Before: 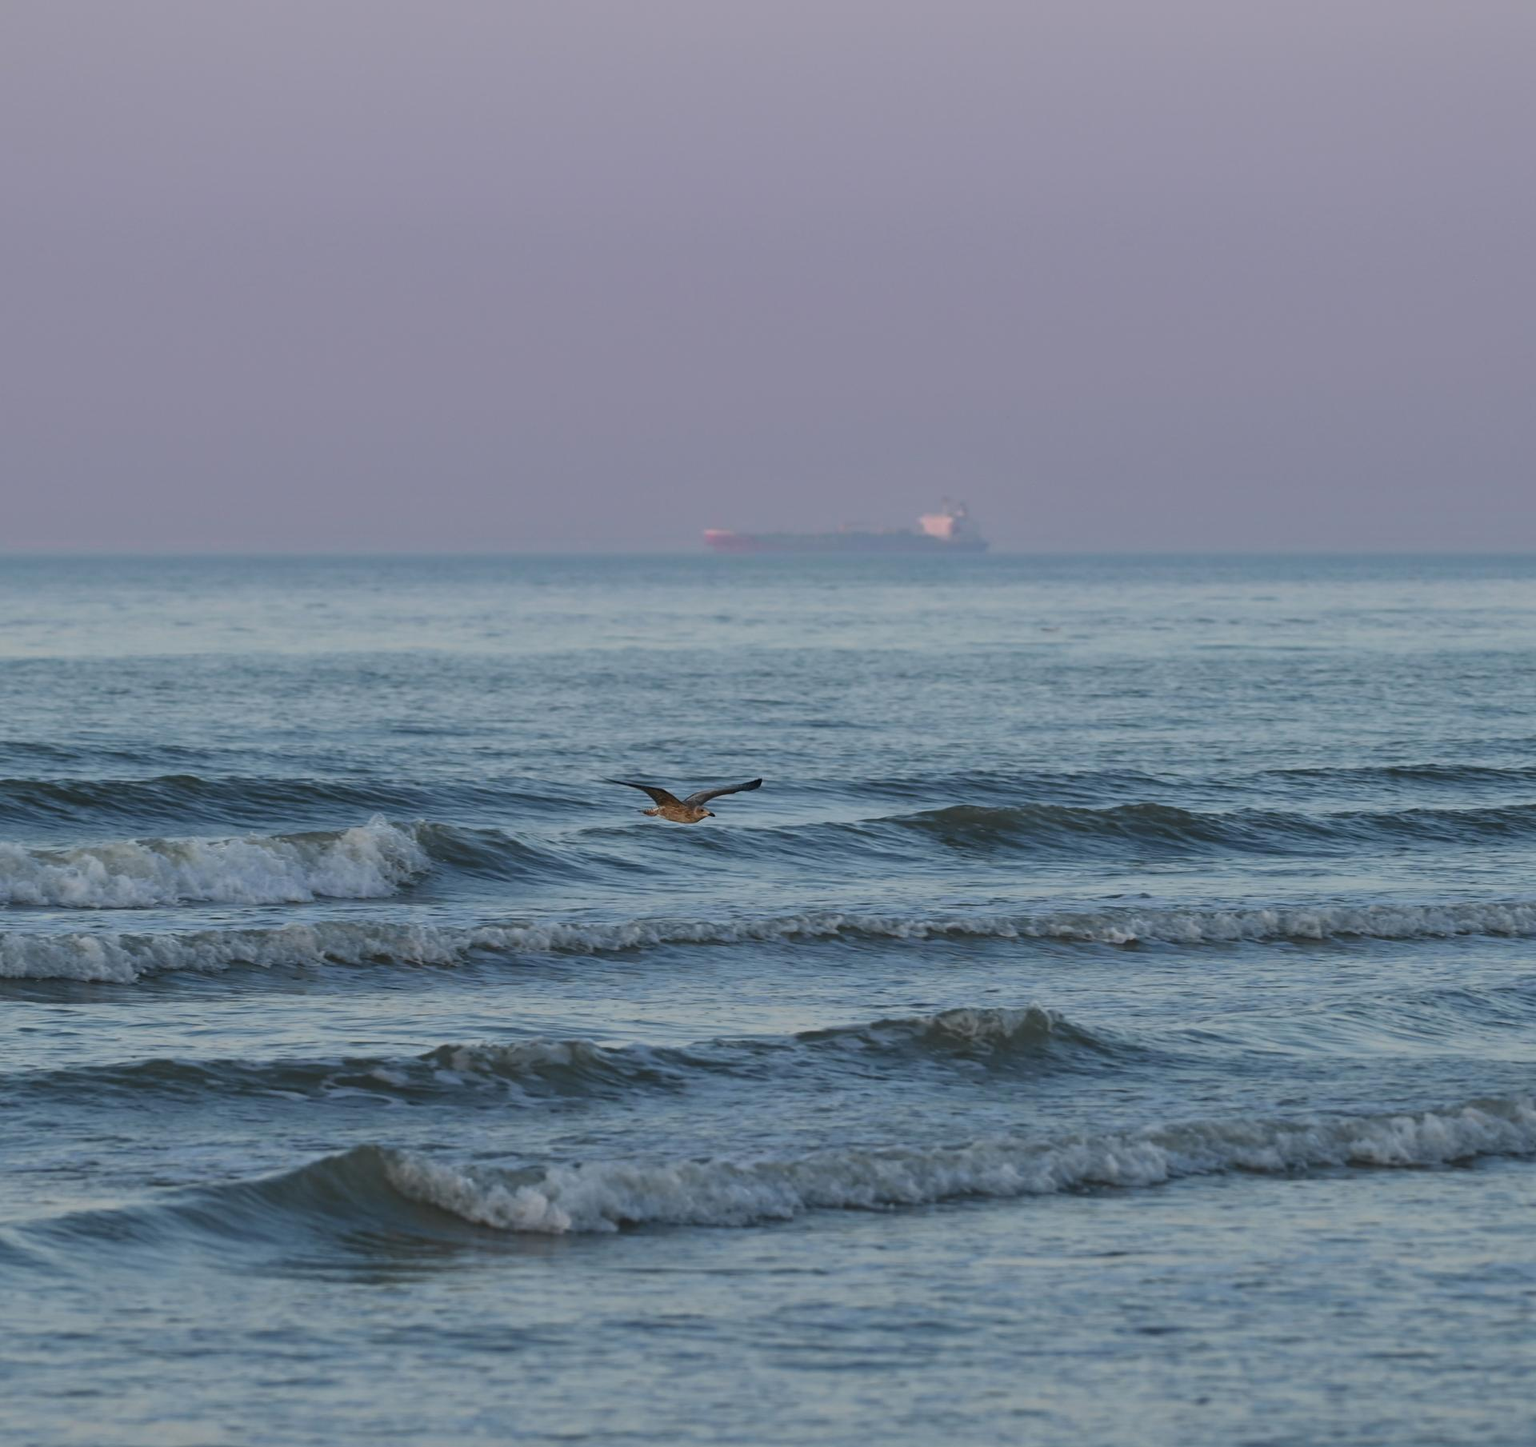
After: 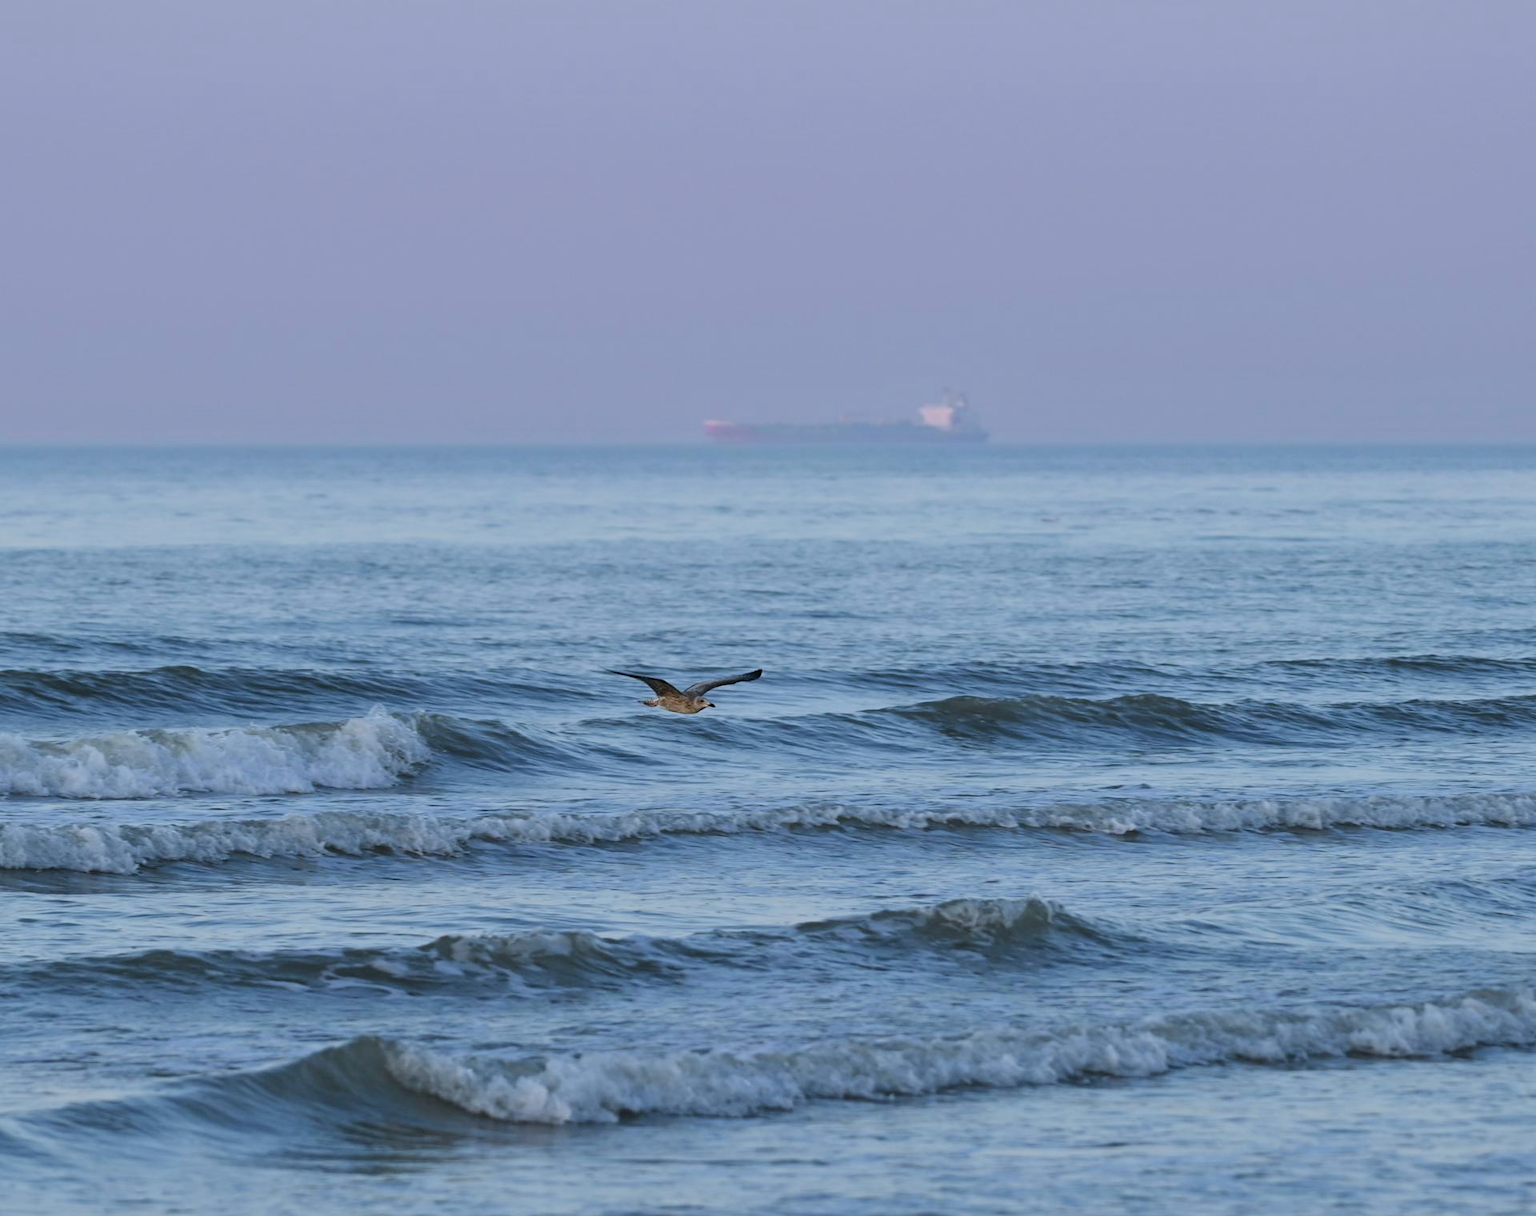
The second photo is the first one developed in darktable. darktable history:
exposure: black level correction 0.001, exposure 0.5 EV, compensate exposure bias true, compensate highlight preservation false
crop: top 7.625%, bottom 8.027%
white balance: red 0.924, blue 1.095
filmic rgb: white relative exposure 3.8 EV, hardness 4.35
